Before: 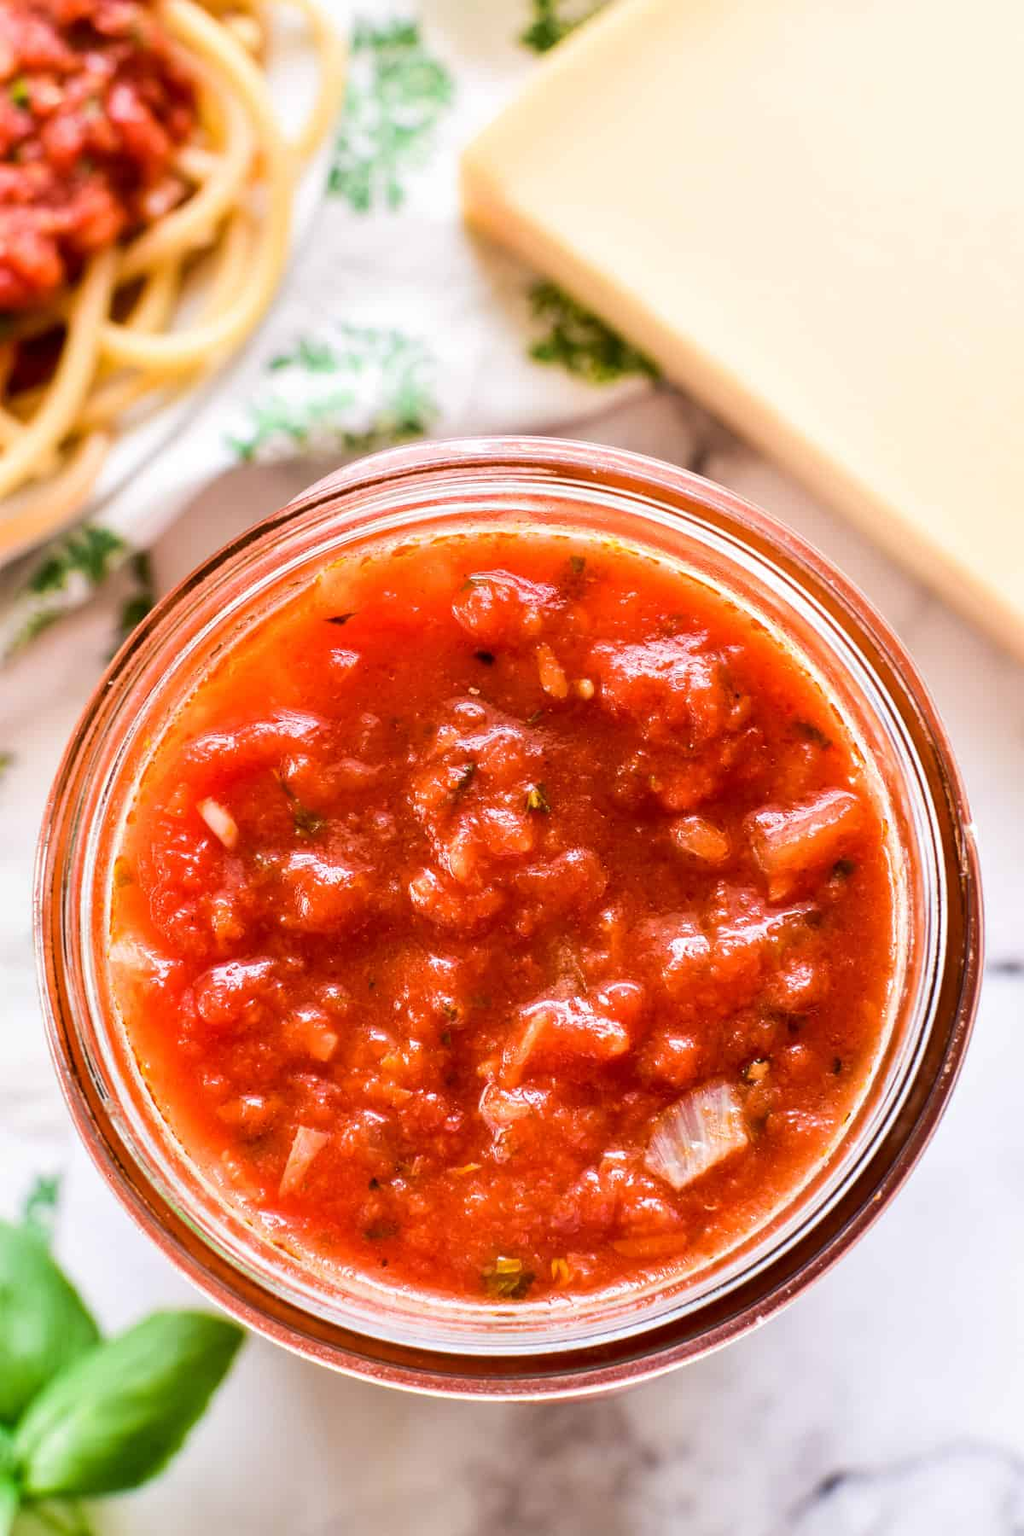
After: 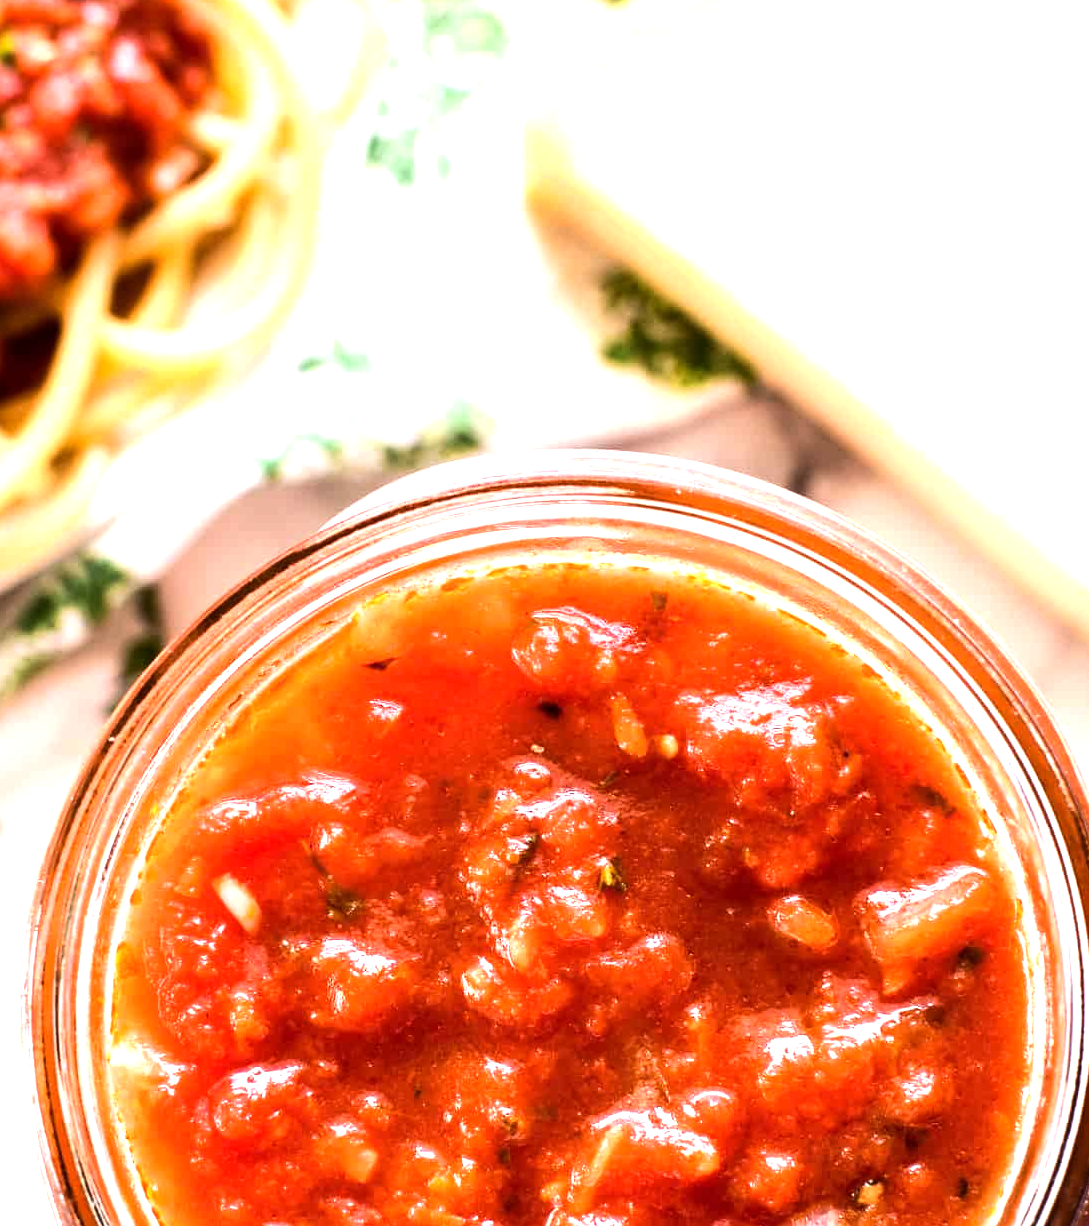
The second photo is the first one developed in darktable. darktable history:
tone equalizer: -8 EV -1.1 EV, -7 EV -1.03 EV, -6 EV -0.903 EV, -5 EV -0.595 EV, -3 EV 0.588 EV, -2 EV 0.848 EV, -1 EV 0.995 EV, +0 EV 1.08 EV, edges refinement/feathering 500, mask exposure compensation -1.57 EV, preserve details guided filter
crop: left 1.557%, top 3.409%, right 7.641%, bottom 28.467%
